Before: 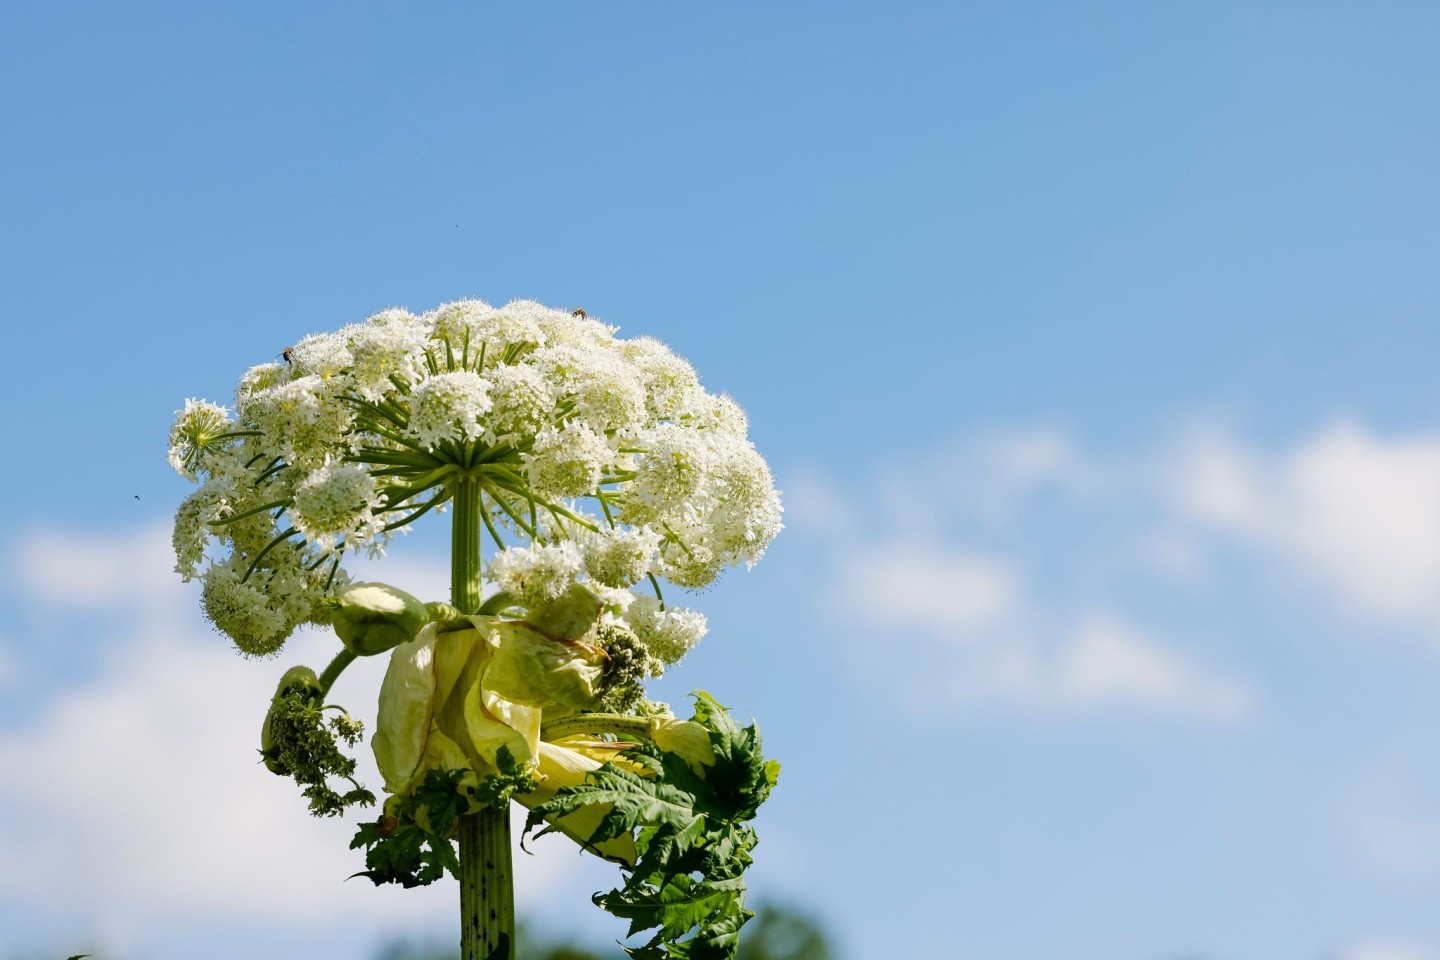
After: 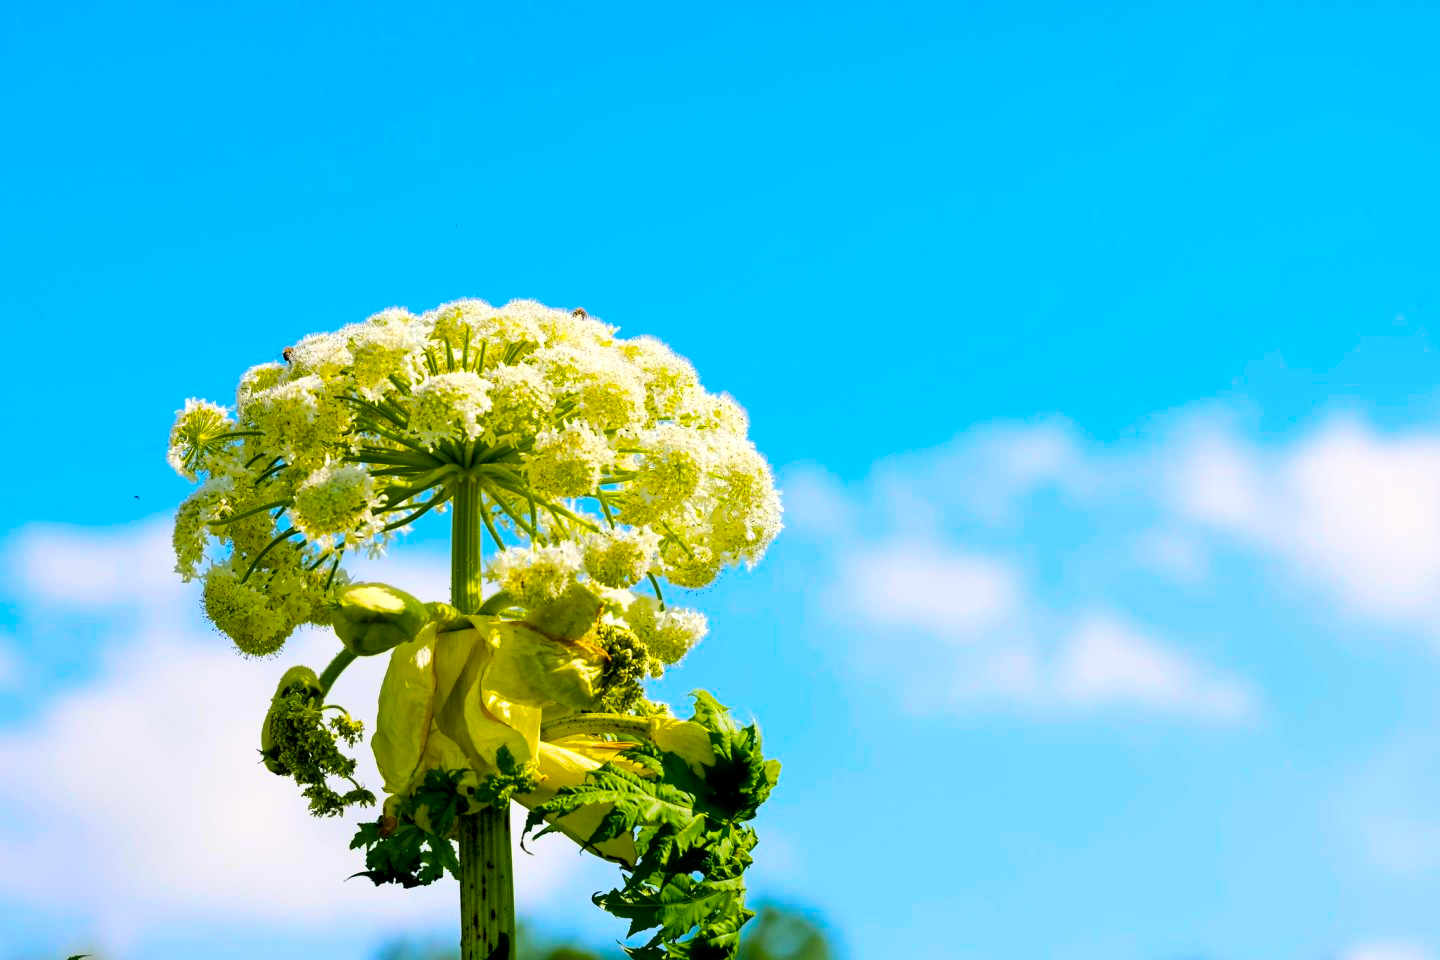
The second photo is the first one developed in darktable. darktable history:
exposure: black level correction 0, exposure 0.499 EV, compensate highlight preservation false
color balance rgb: shadows lift › luminance -7.47%, shadows lift › chroma 2.163%, shadows lift › hue 167.01°, global offset › luminance -0.482%, linear chroma grading › shadows -39.73%, linear chroma grading › highlights 40.135%, linear chroma grading › global chroma 45.024%, linear chroma grading › mid-tones -29.58%, perceptual saturation grading › global saturation 30.885%, contrast -9.455%
